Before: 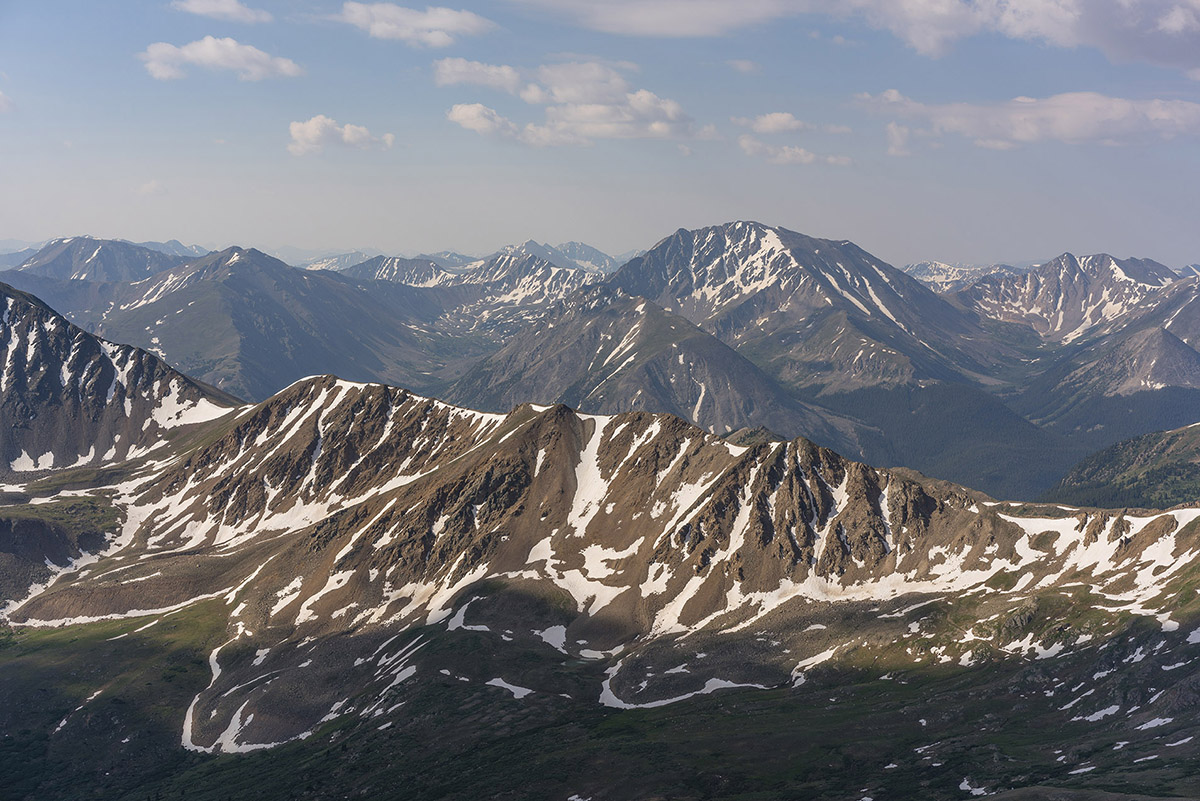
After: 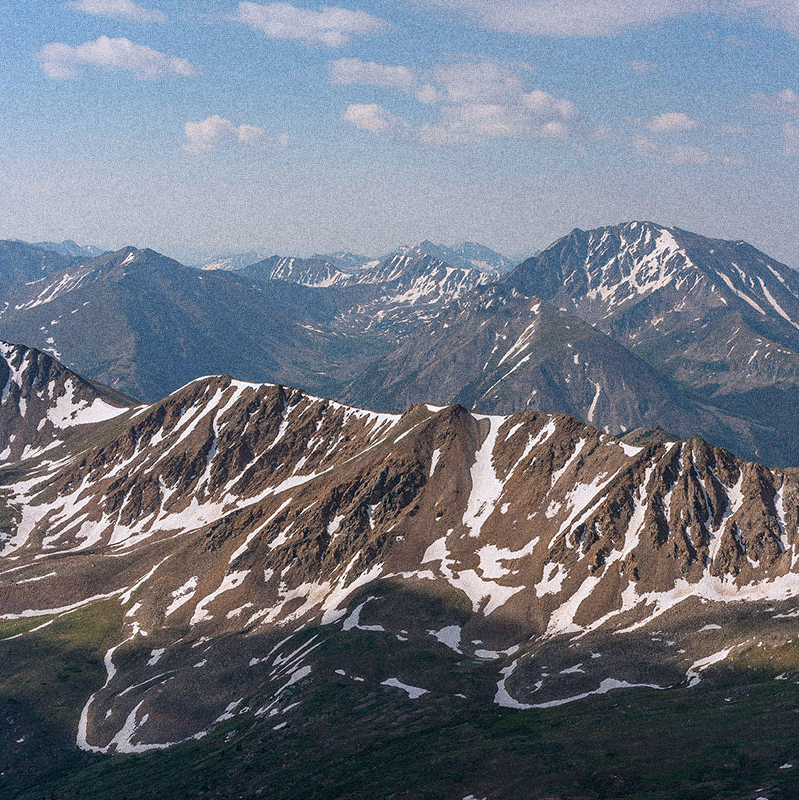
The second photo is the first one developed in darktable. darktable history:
crop and rotate: left 8.786%, right 24.548%
grain: coarseness 14.49 ISO, strength 48.04%, mid-tones bias 35%
color correction: highlights a* -0.772, highlights b* -8.92
